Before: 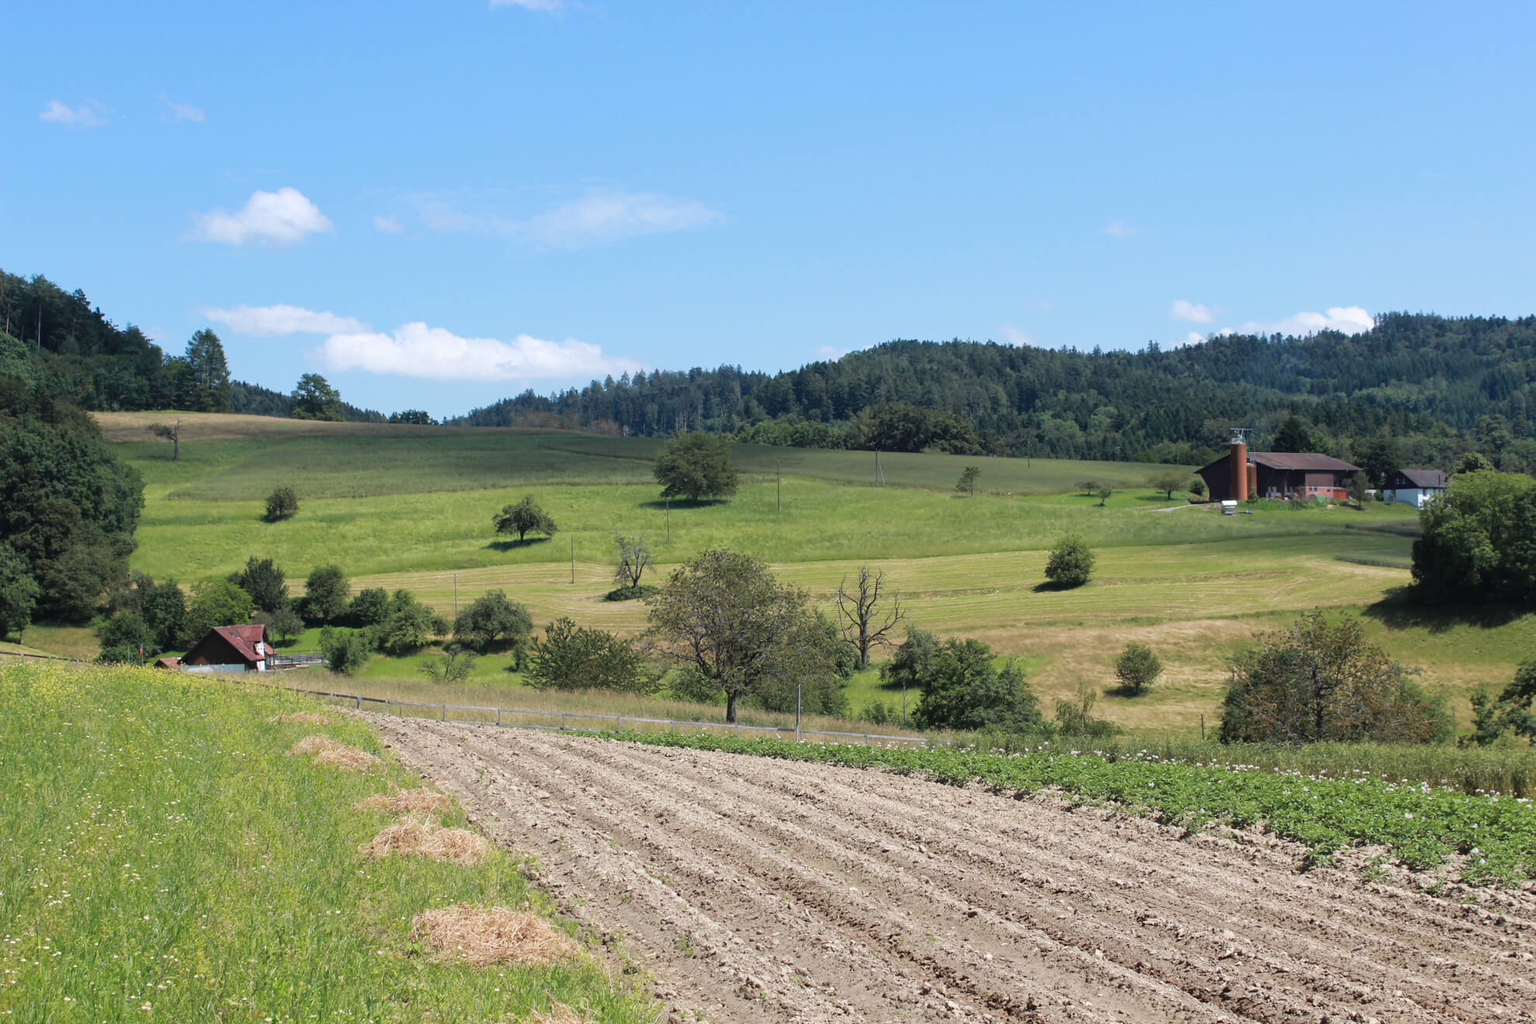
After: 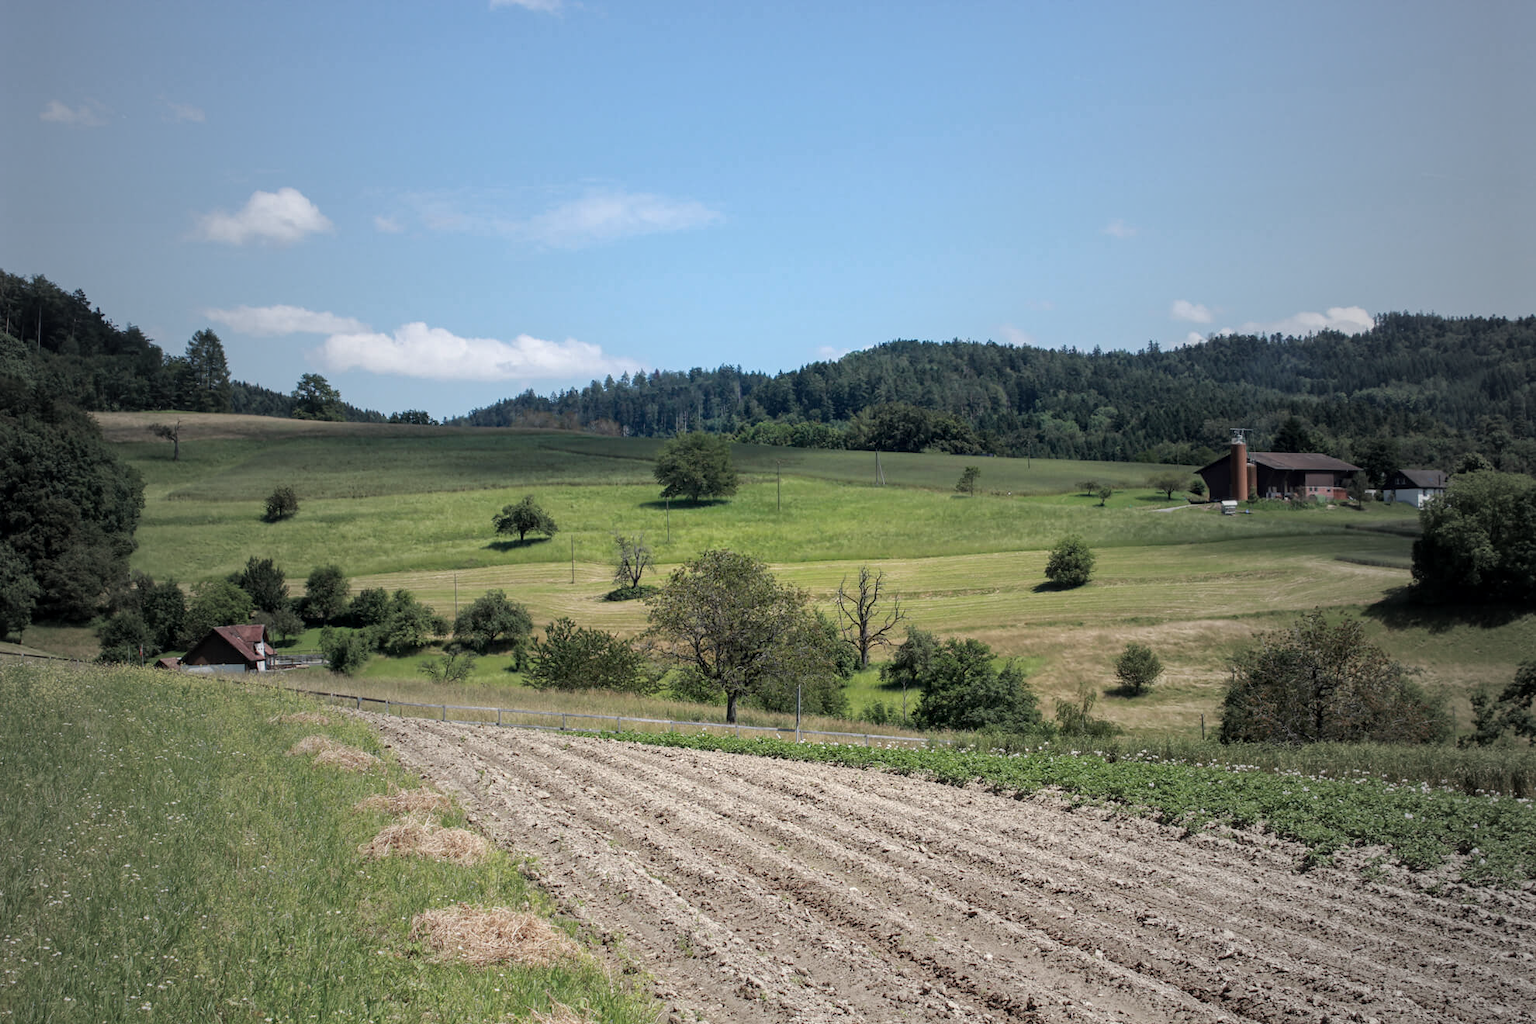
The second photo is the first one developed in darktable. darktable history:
local contrast: detail 130%
vignetting: fall-off start 17.24%, fall-off radius 137.86%, width/height ratio 0.617, shape 0.6
